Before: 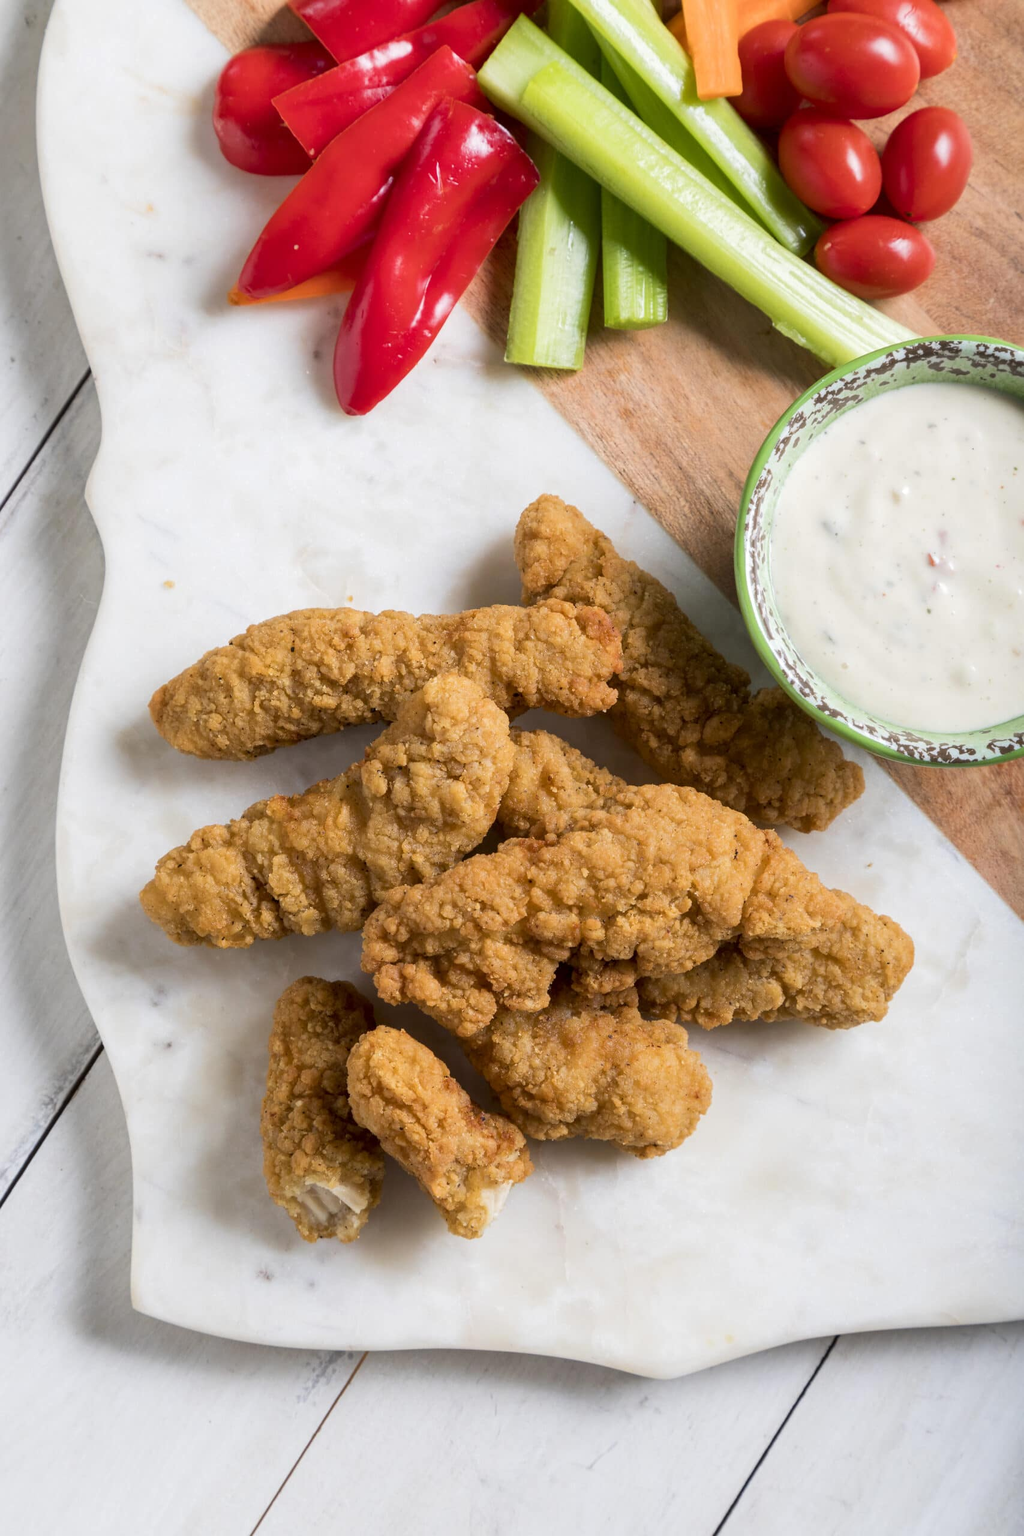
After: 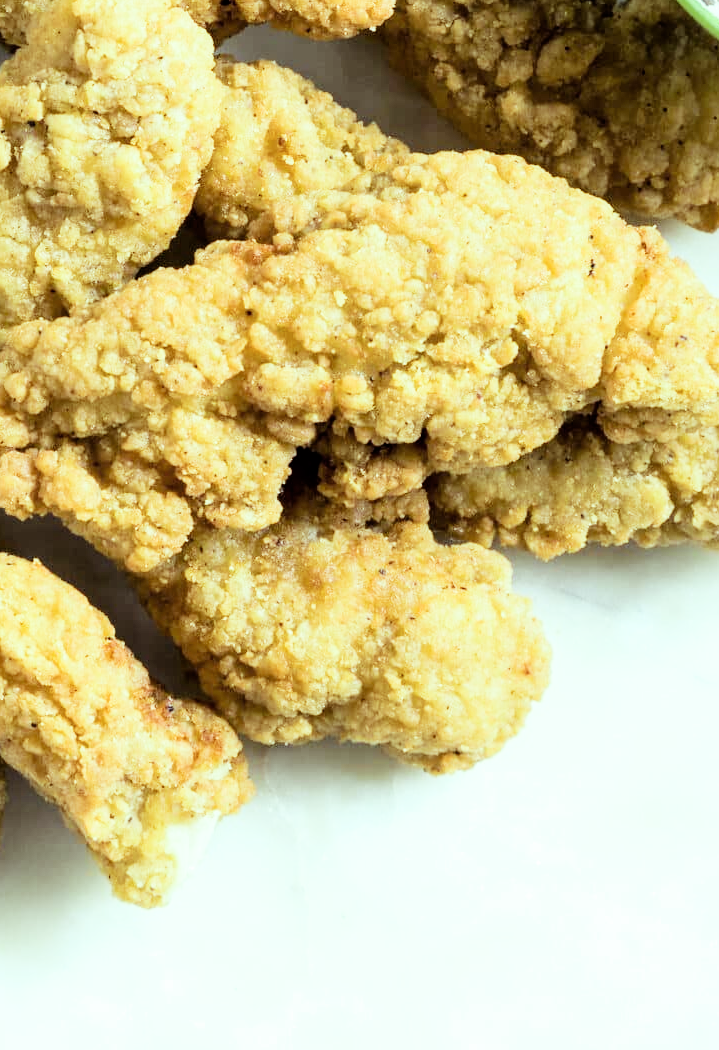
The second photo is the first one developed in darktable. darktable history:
exposure: black level correction 0, exposure 1.45 EV, compensate exposure bias true, compensate highlight preservation false
crop: left 37.221%, top 45.169%, right 20.63%, bottom 13.777%
color balance: mode lift, gamma, gain (sRGB), lift [0.997, 0.979, 1.021, 1.011], gamma [1, 1.084, 0.916, 0.998], gain [1, 0.87, 1.13, 1.101], contrast 4.55%, contrast fulcrum 38.24%, output saturation 104.09%
filmic rgb: black relative exposure -5 EV, hardness 2.88, contrast 1.3, highlights saturation mix -30%
white balance: emerald 1
